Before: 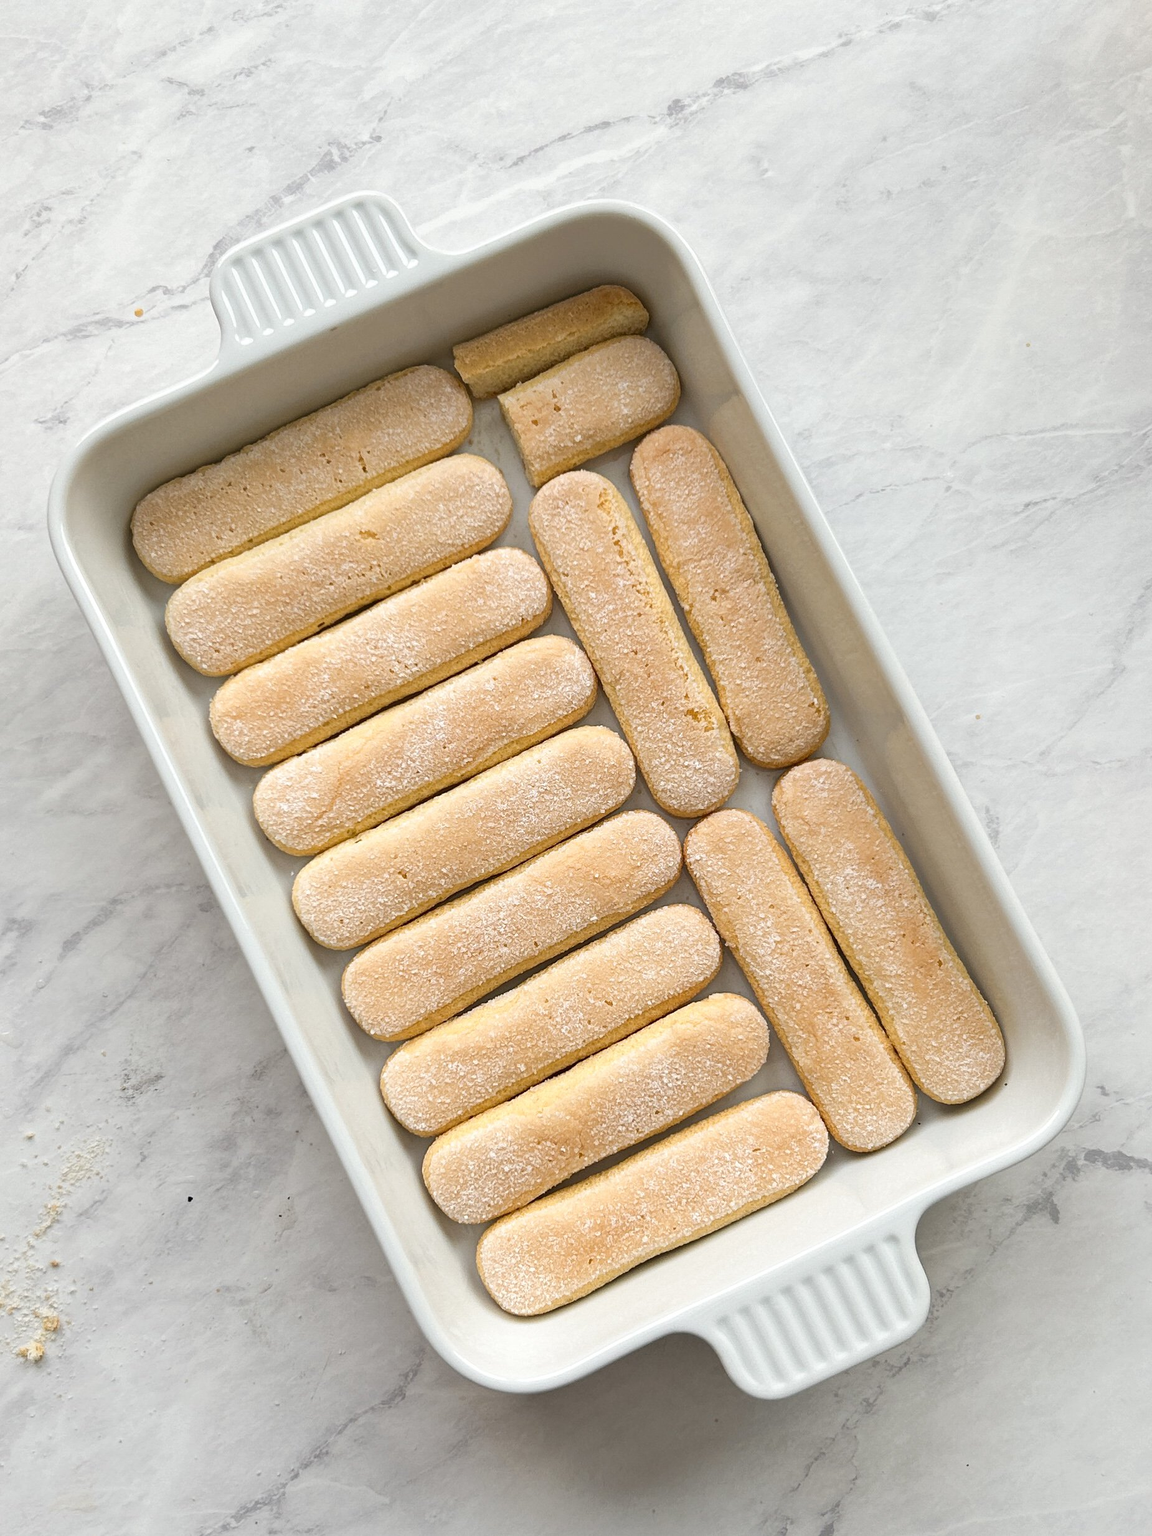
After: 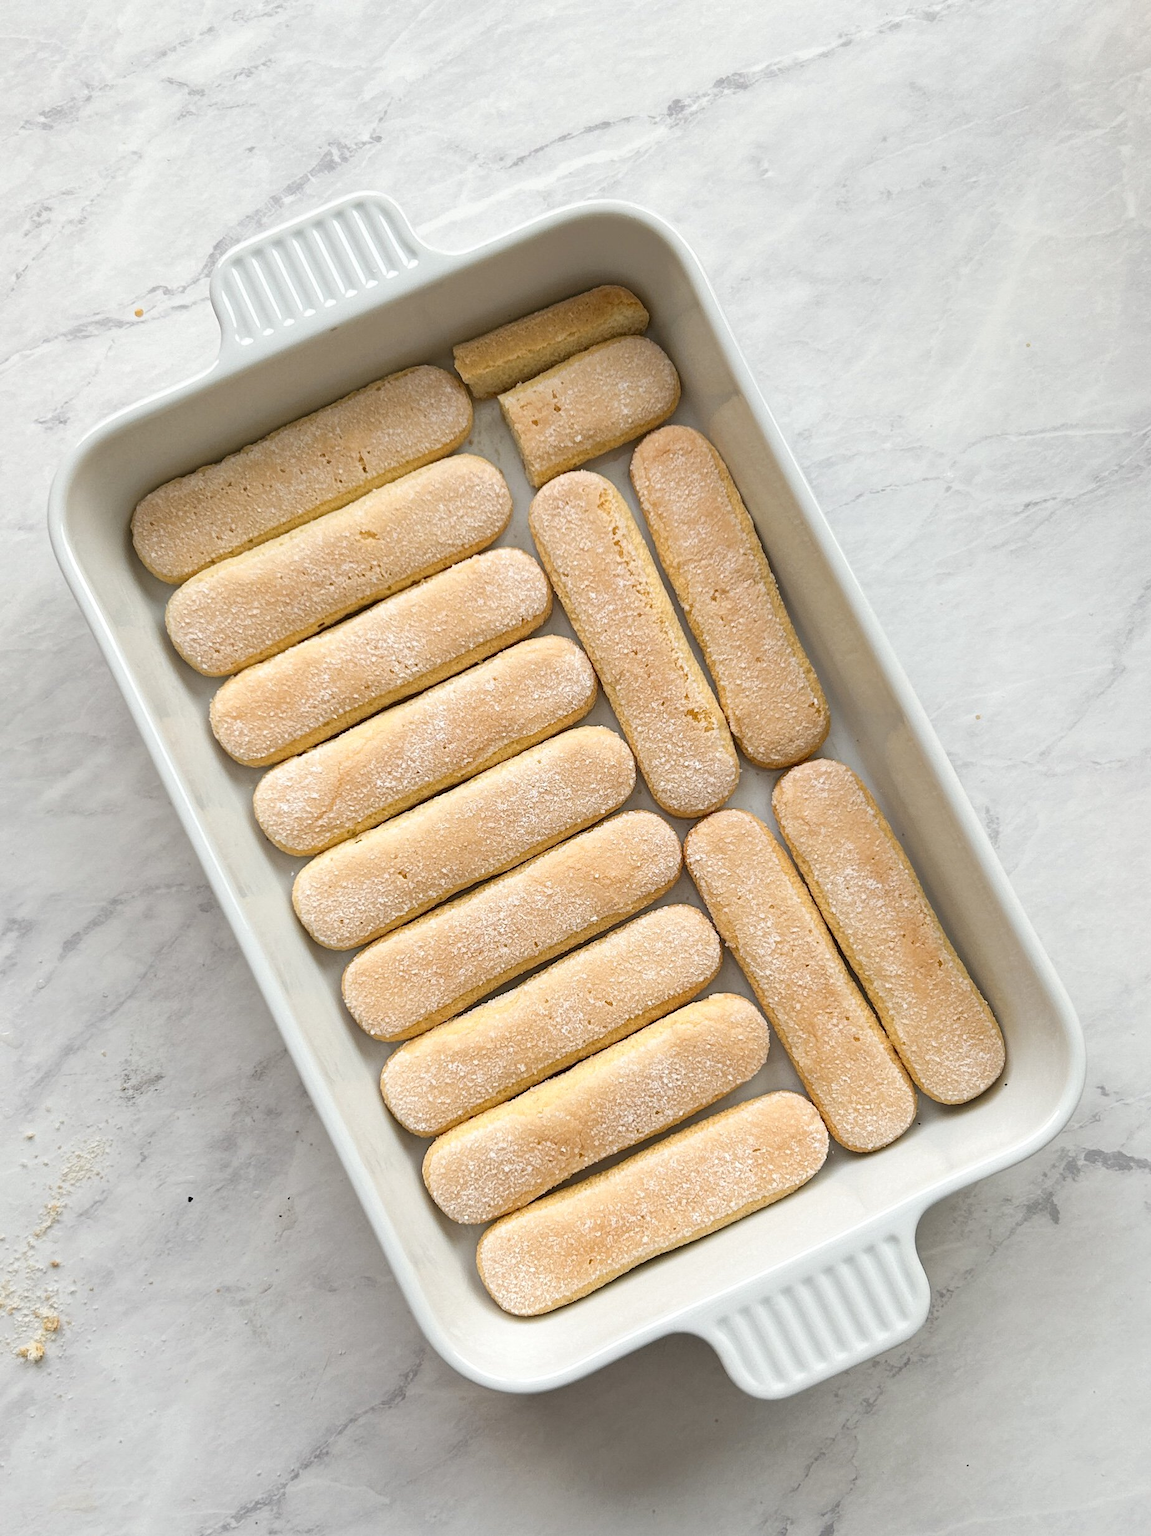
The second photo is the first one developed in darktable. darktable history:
exposure: exposure -0.052 EV, compensate highlight preservation false
levels: levels [0, 0.492, 0.984]
